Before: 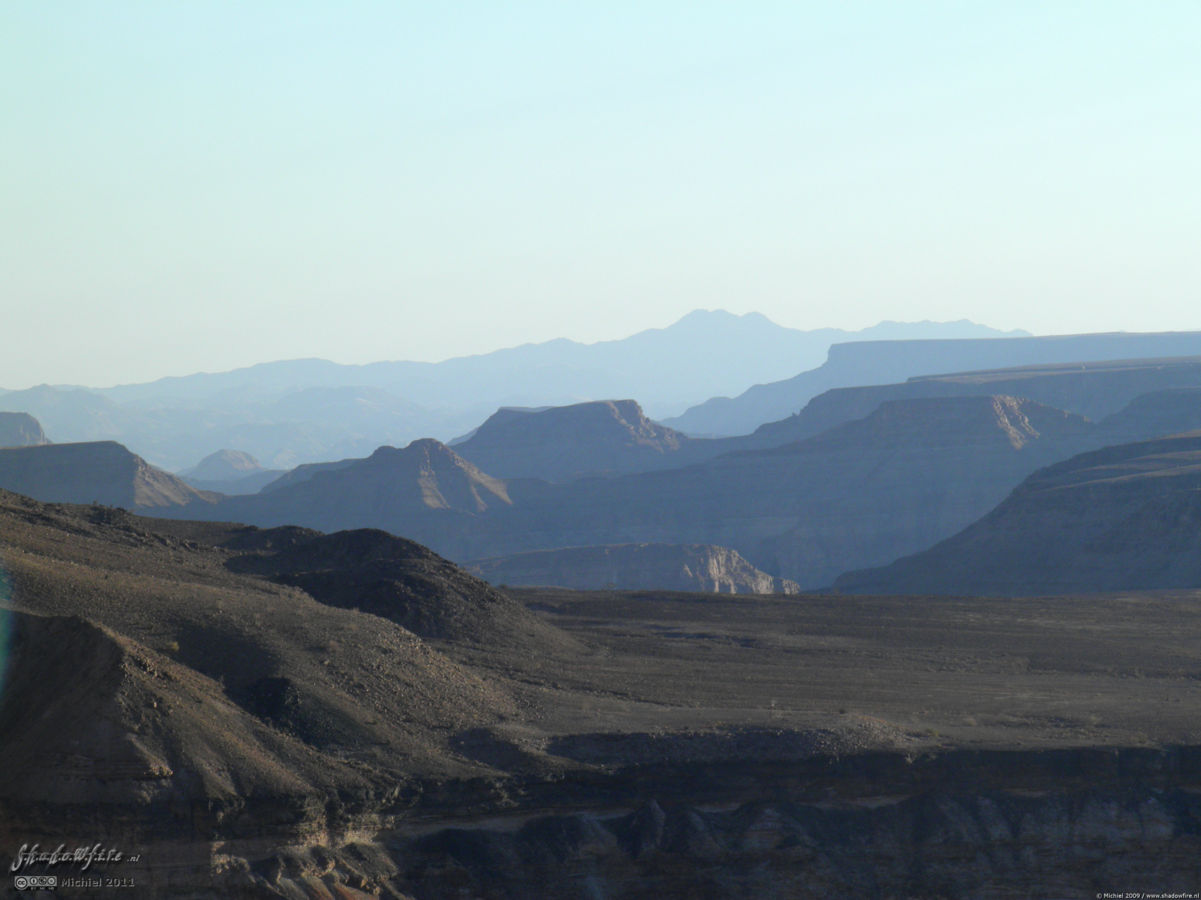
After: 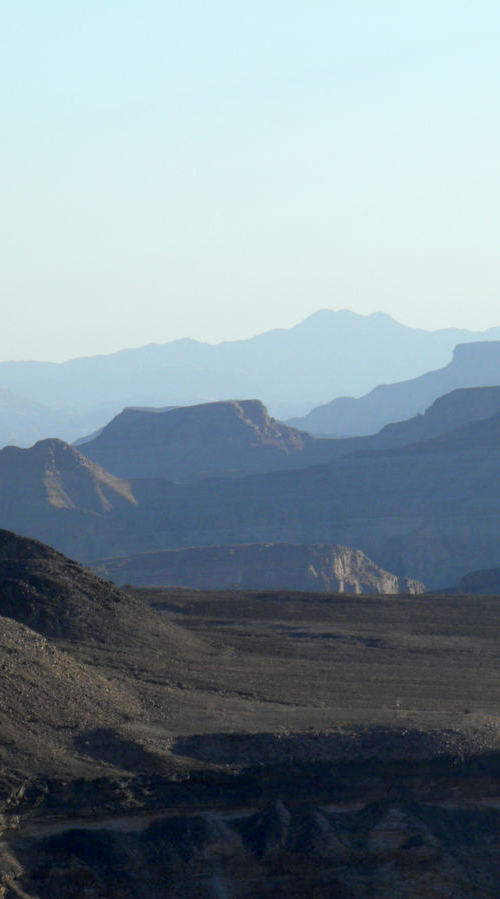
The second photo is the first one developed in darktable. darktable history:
crop: left 31.229%, right 27.105%
exposure: black level correction 0.007, compensate highlight preservation false
